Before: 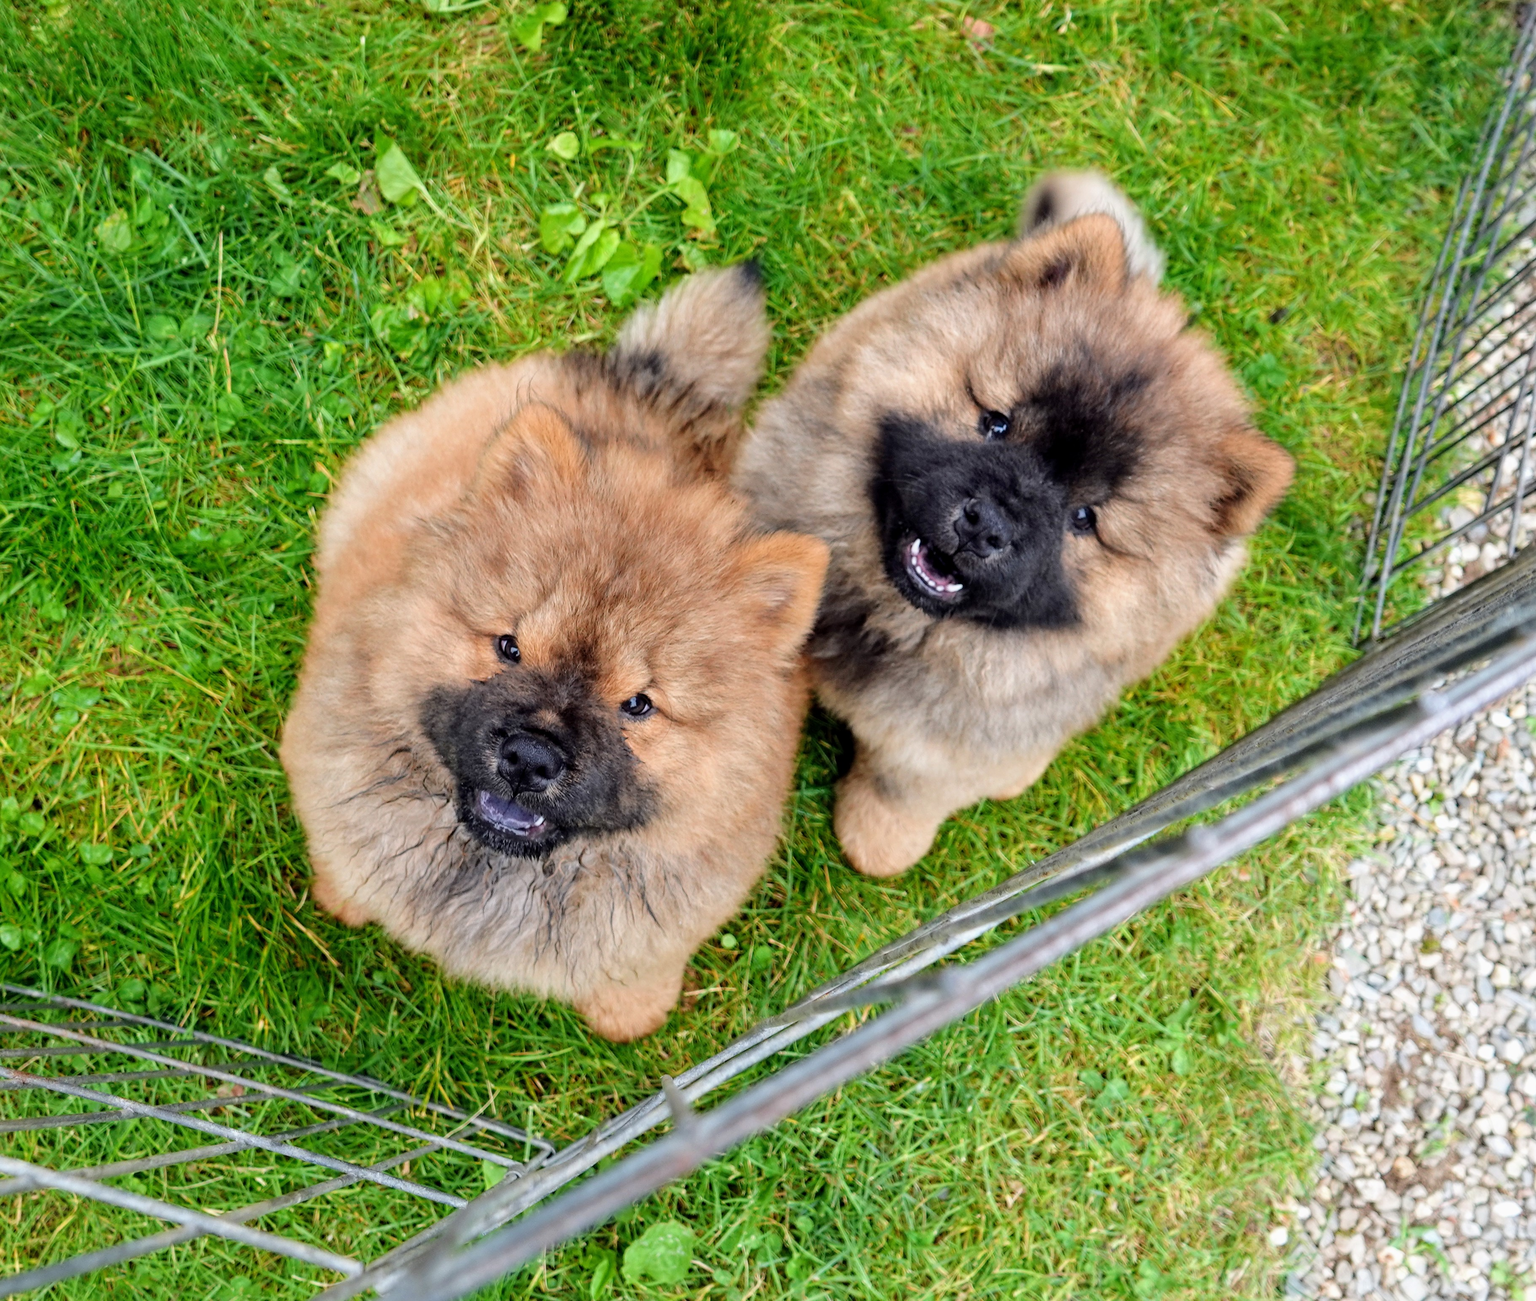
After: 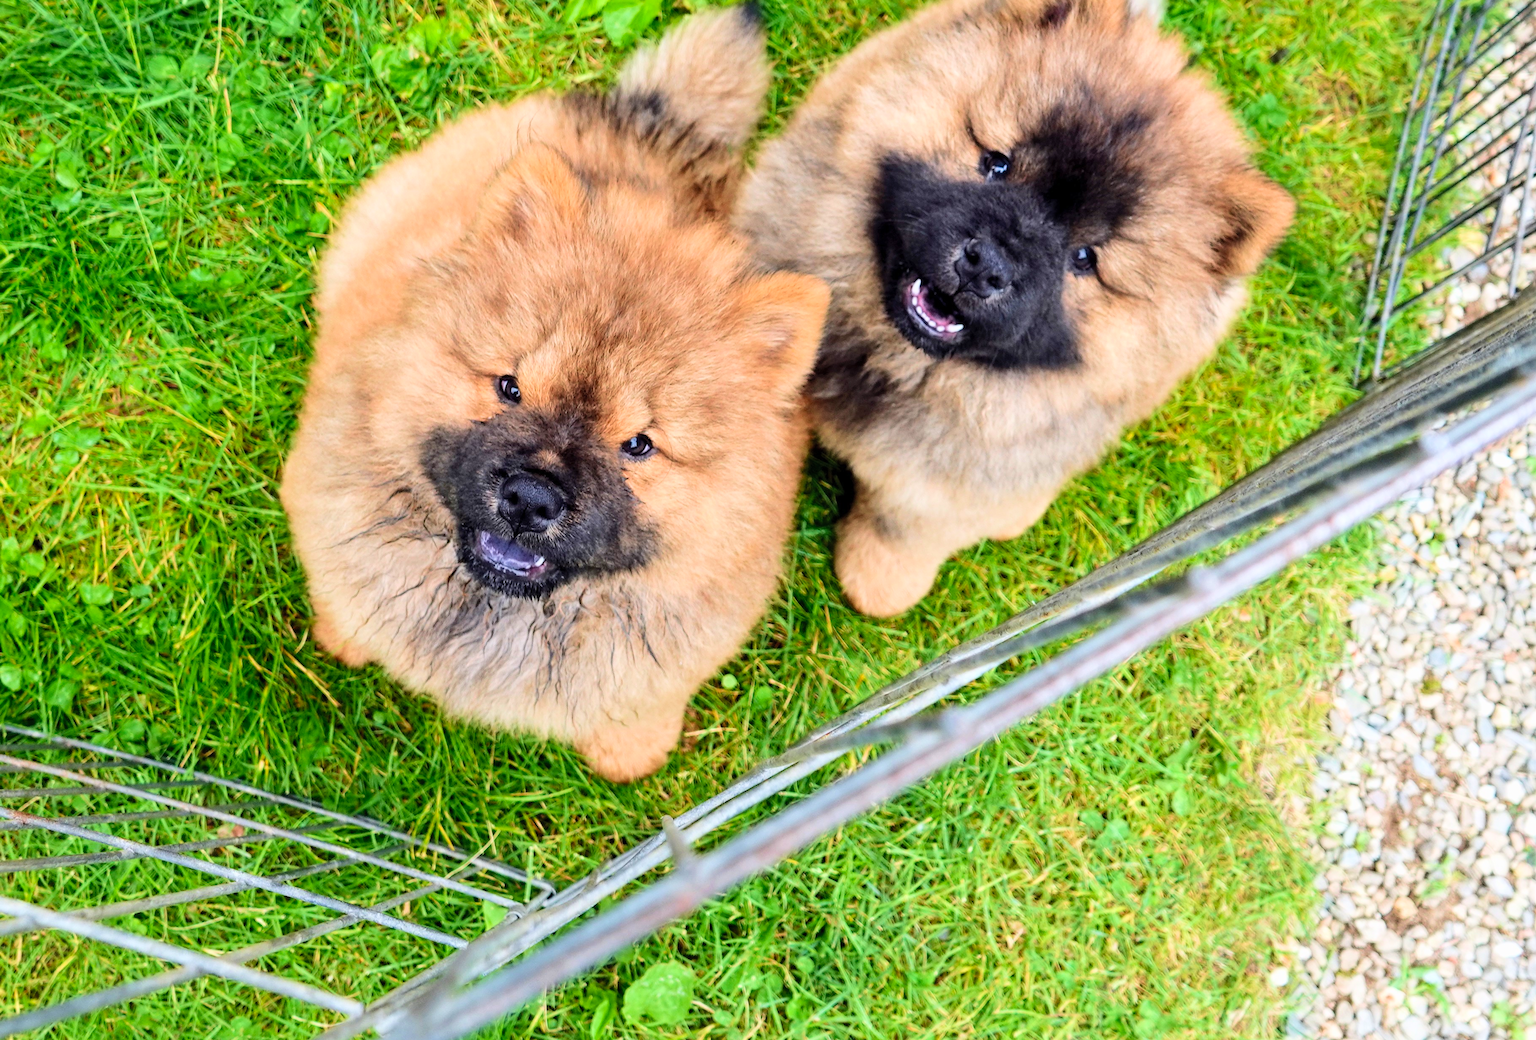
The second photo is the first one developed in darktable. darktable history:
velvia: on, module defaults
contrast brightness saturation: contrast 0.2, brightness 0.16, saturation 0.22
crop and rotate: top 19.998%
